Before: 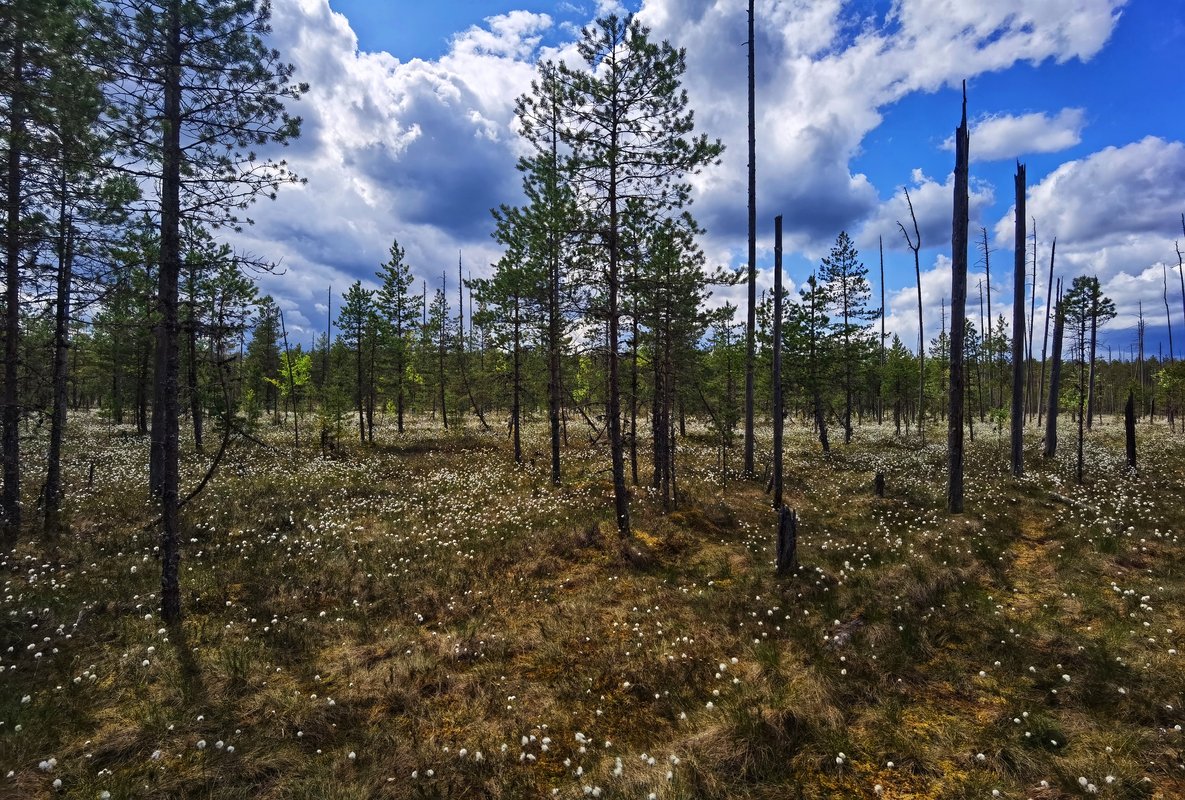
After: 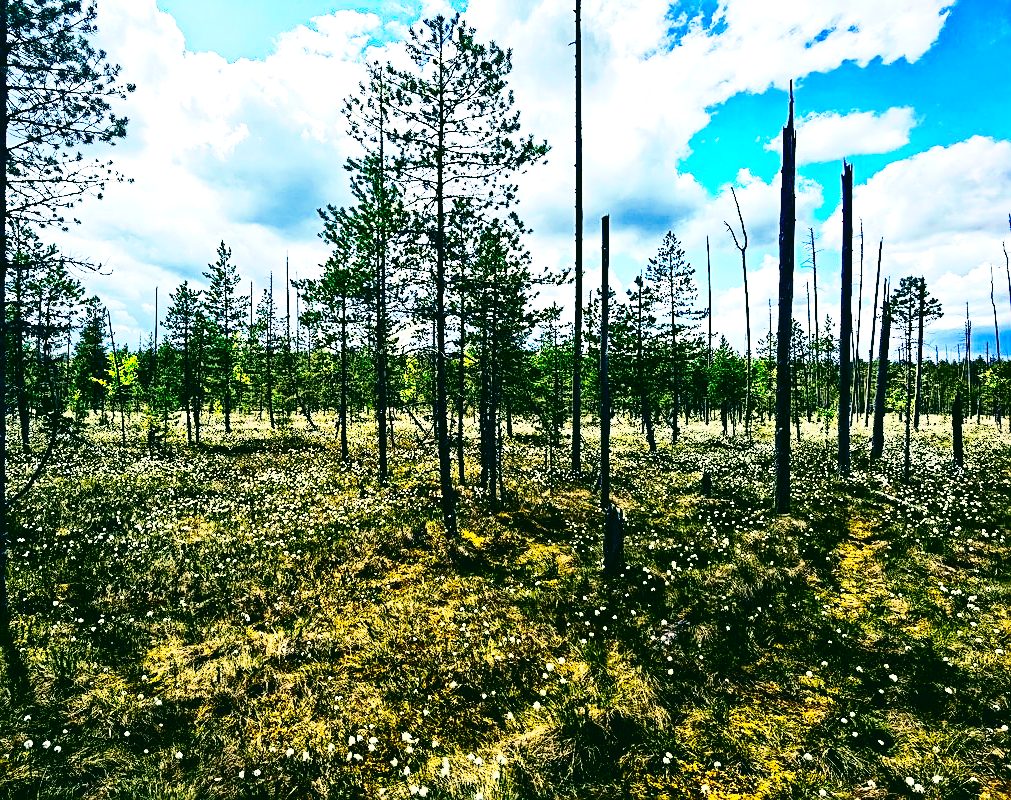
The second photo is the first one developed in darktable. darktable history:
sharpen: on, module defaults
exposure: black level correction 0.008, exposure 0.969 EV, compensate exposure bias true, compensate highlight preservation false
color correction: highlights a* -0.376, highlights b* 9.38, shadows a* -9.45, shadows b* 1.04
tone equalizer: -8 EV 0.001 EV, -7 EV -0.001 EV, -6 EV 0.004 EV, -5 EV -0.018 EV, -4 EV -0.152 EV, -3 EV -0.165 EV, -2 EV 0.257 EV, -1 EV 0.712 EV, +0 EV 0.496 EV, smoothing diameter 24.81%, edges refinement/feathering 11.67, preserve details guided filter
color balance rgb: power › luminance -7.703%, power › chroma 2.277%, power › hue 218.59°, linear chroma grading › global chroma 8.492%, perceptual saturation grading › global saturation 29.875%, global vibrance 20%
crop and rotate: left 14.667%
tone curve: curves: ch0 [(0, 0.032) (0.078, 0.052) (0.236, 0.168) (0.43, 0.472) (0.508, 0.566) (0.66, 0.754) (0.79, 0.883) (0.994, 0.974)]; ch1 [(0, 0) (0.161, 0.092) (0.35, 0.33) (0.379, 0.401) (0.456, 0.456) (0.508, 0.501) (0.547, 0.531) (0.573, 0.563) (0.625, 0.602) (0.718, 0.734) (1, 1)]; ch2 [(0, 0) (0.369, 0.427) (0.44, 0.434) (0.502, 0.501) (0.54, 0.537) (0.586, 0.59) (0.621, 0.604) (1, 1)], color space Lab, independent channels, preserve colors none
base curve: curves: ch0 [(0, 0) (0.036, 0.025) (0.121, 0.166) (0.206, 0.329) (0.605, 0.79) (1, 1)], preserve colors none
